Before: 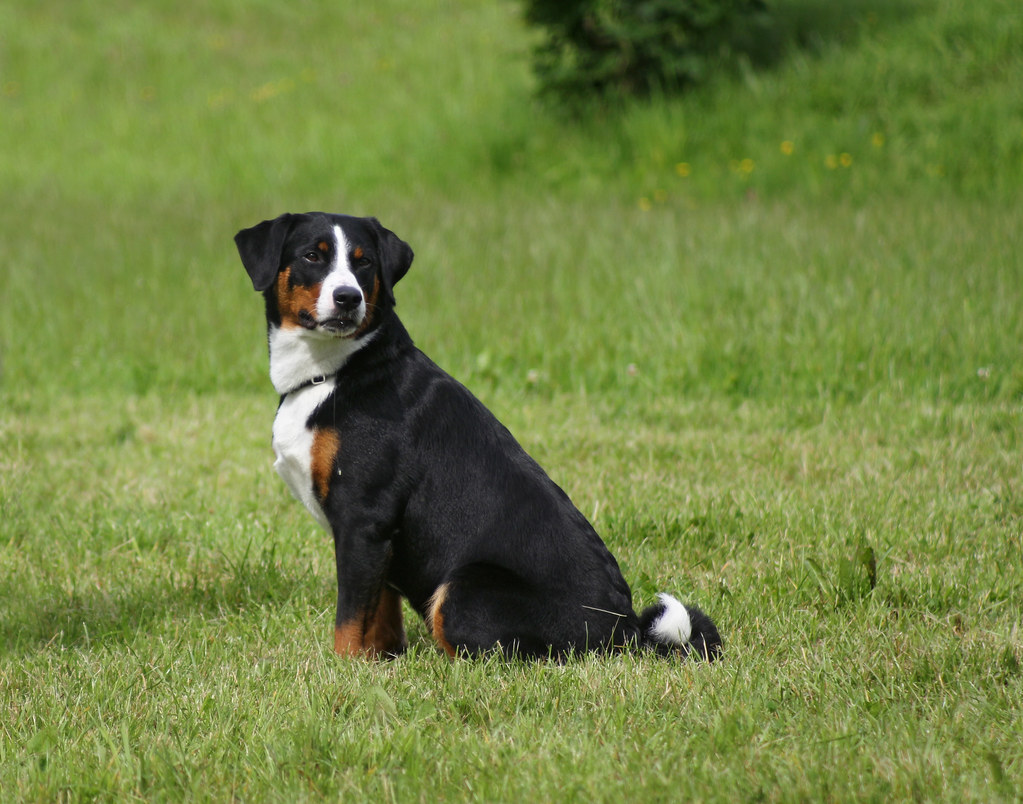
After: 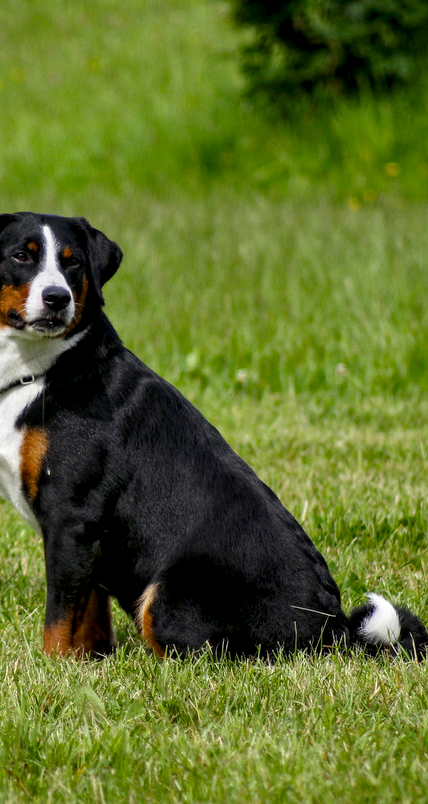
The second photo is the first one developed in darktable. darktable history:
color balance rgb: global offset › luminance -0.501%, perceptual saturation grading › global saturation 10.244%, saturation formula JzAzBz (2021)
crop: left 28.524%, right 29.597%
local contrast: detail 142%
